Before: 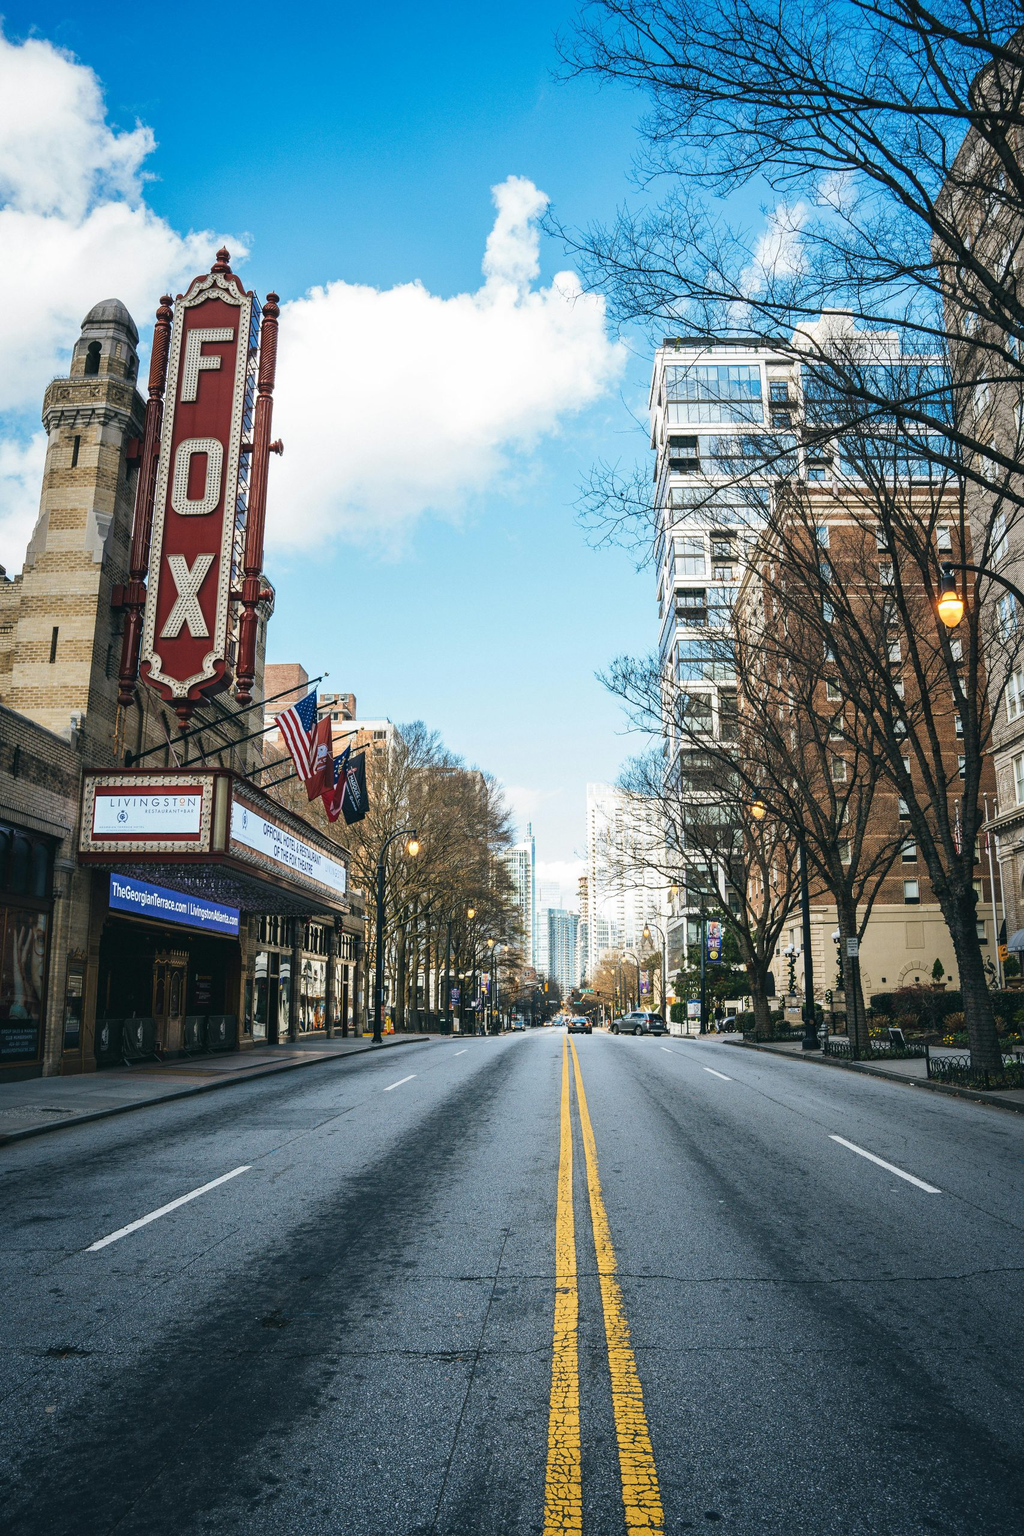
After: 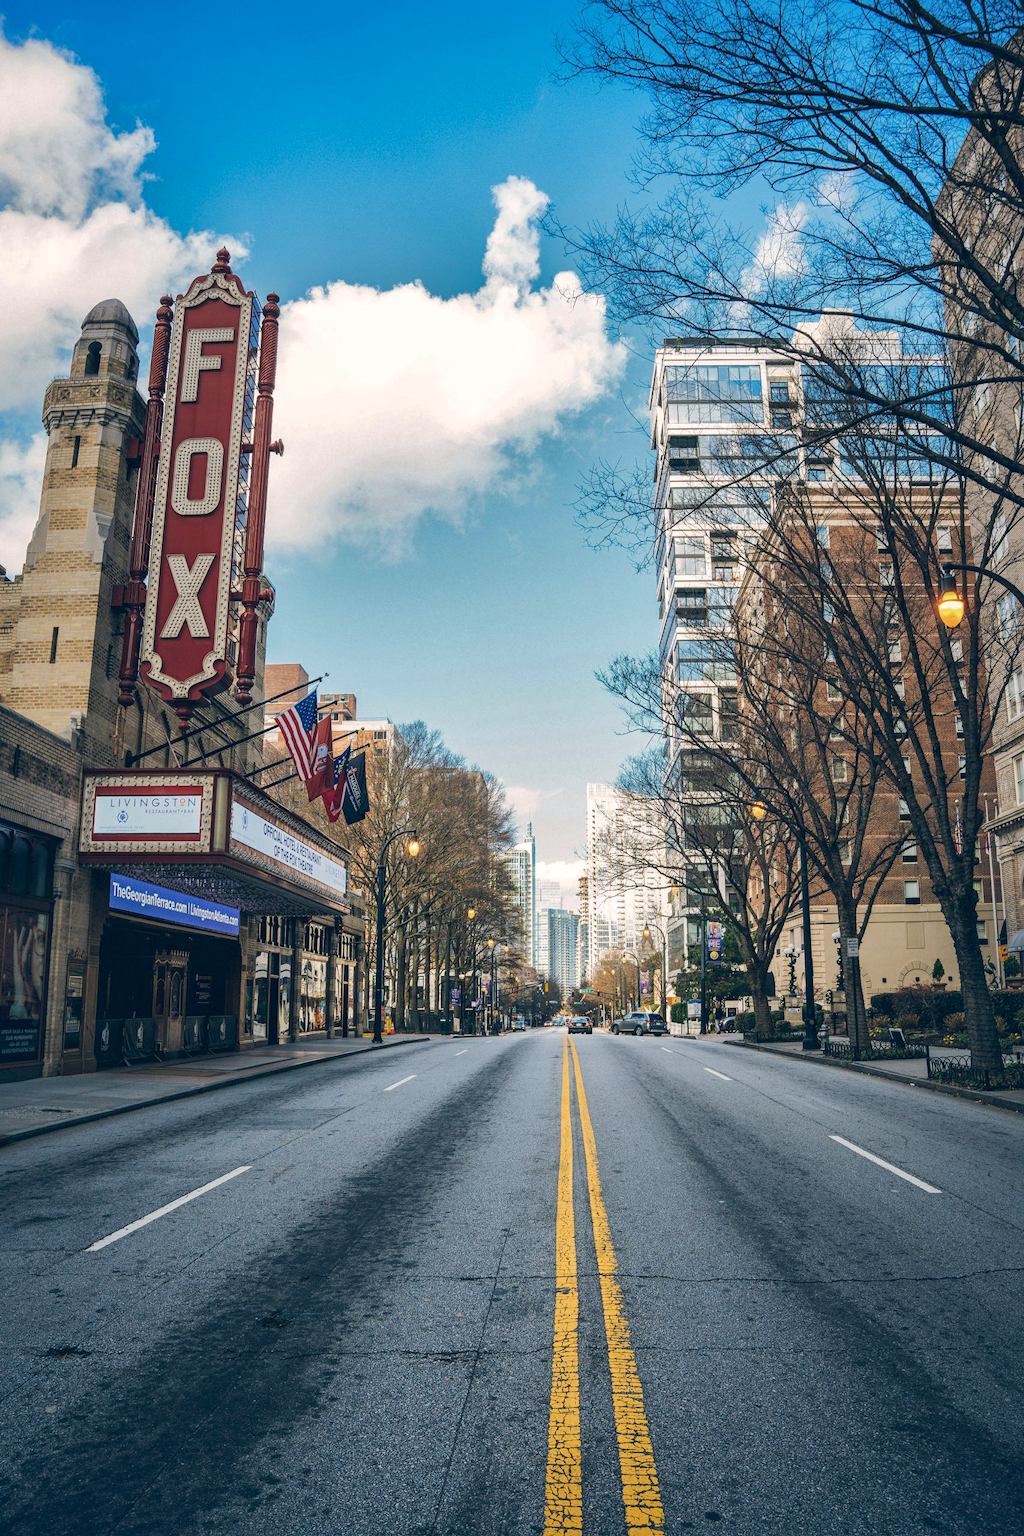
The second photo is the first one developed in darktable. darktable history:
color balance rgb: shadows lift › hue 87.51°, highlights gain › chroma 1.62%, highlights gain › hue 55.1°, global offset › chroma 0.1%, global offset › hue 253.66°, linear chroma grading › global chroma 0.5%
local contrast: highlights 100%, shadows 100%, detail 120%, midtone range 0.2
shadows and highlights: shadows 40, highlights -60
